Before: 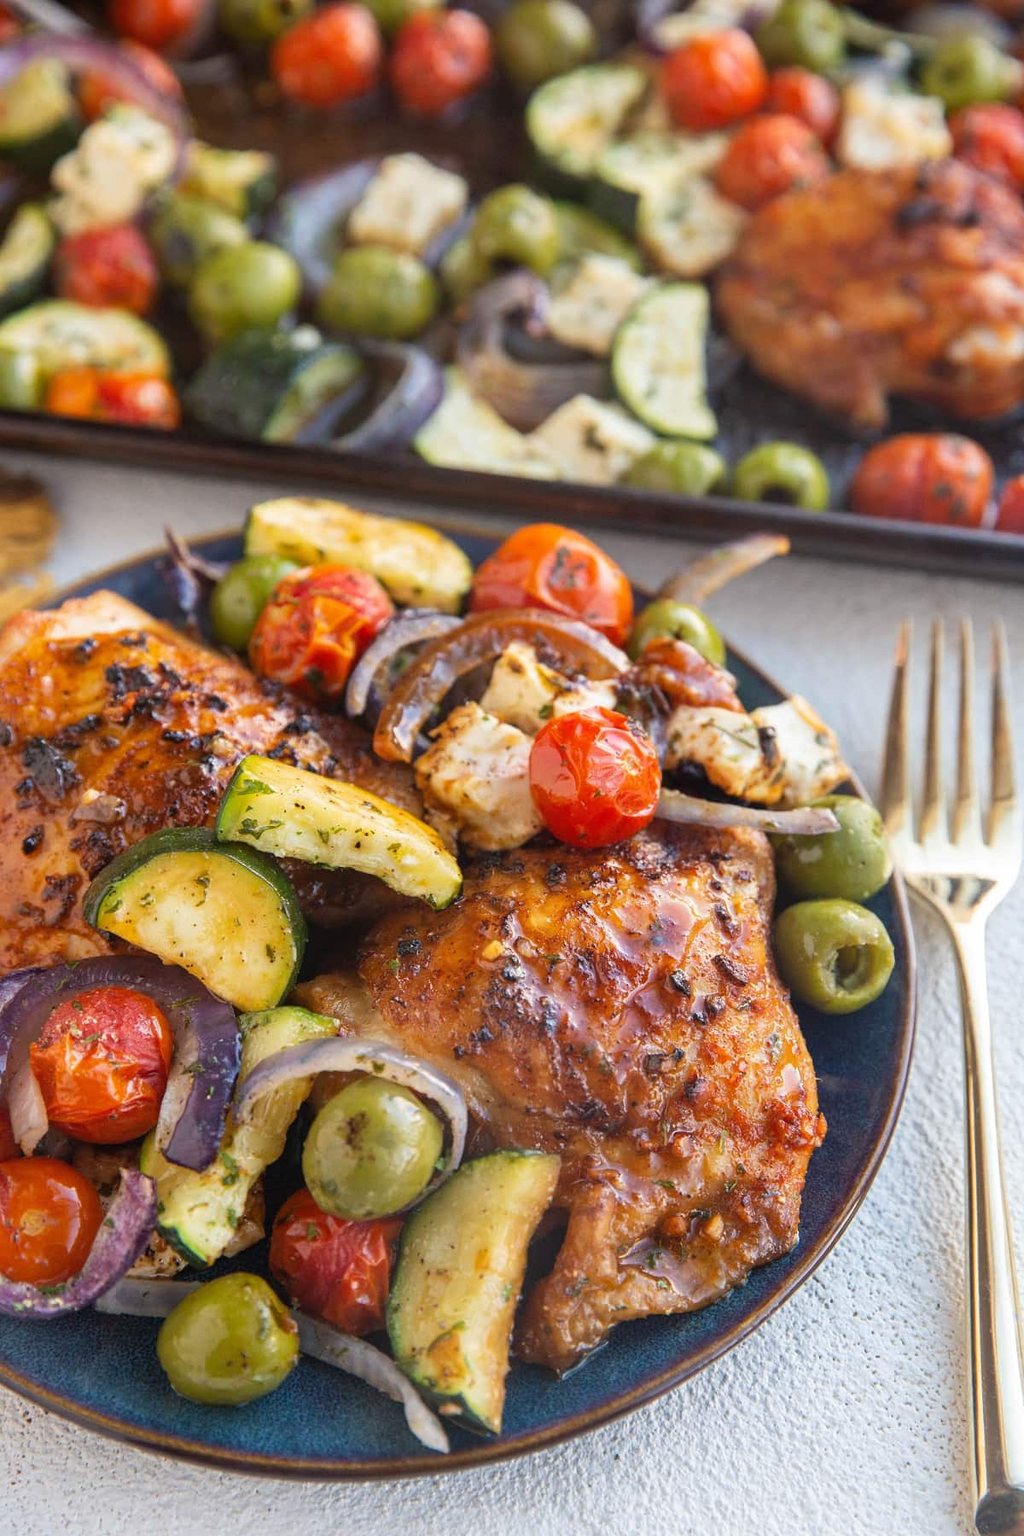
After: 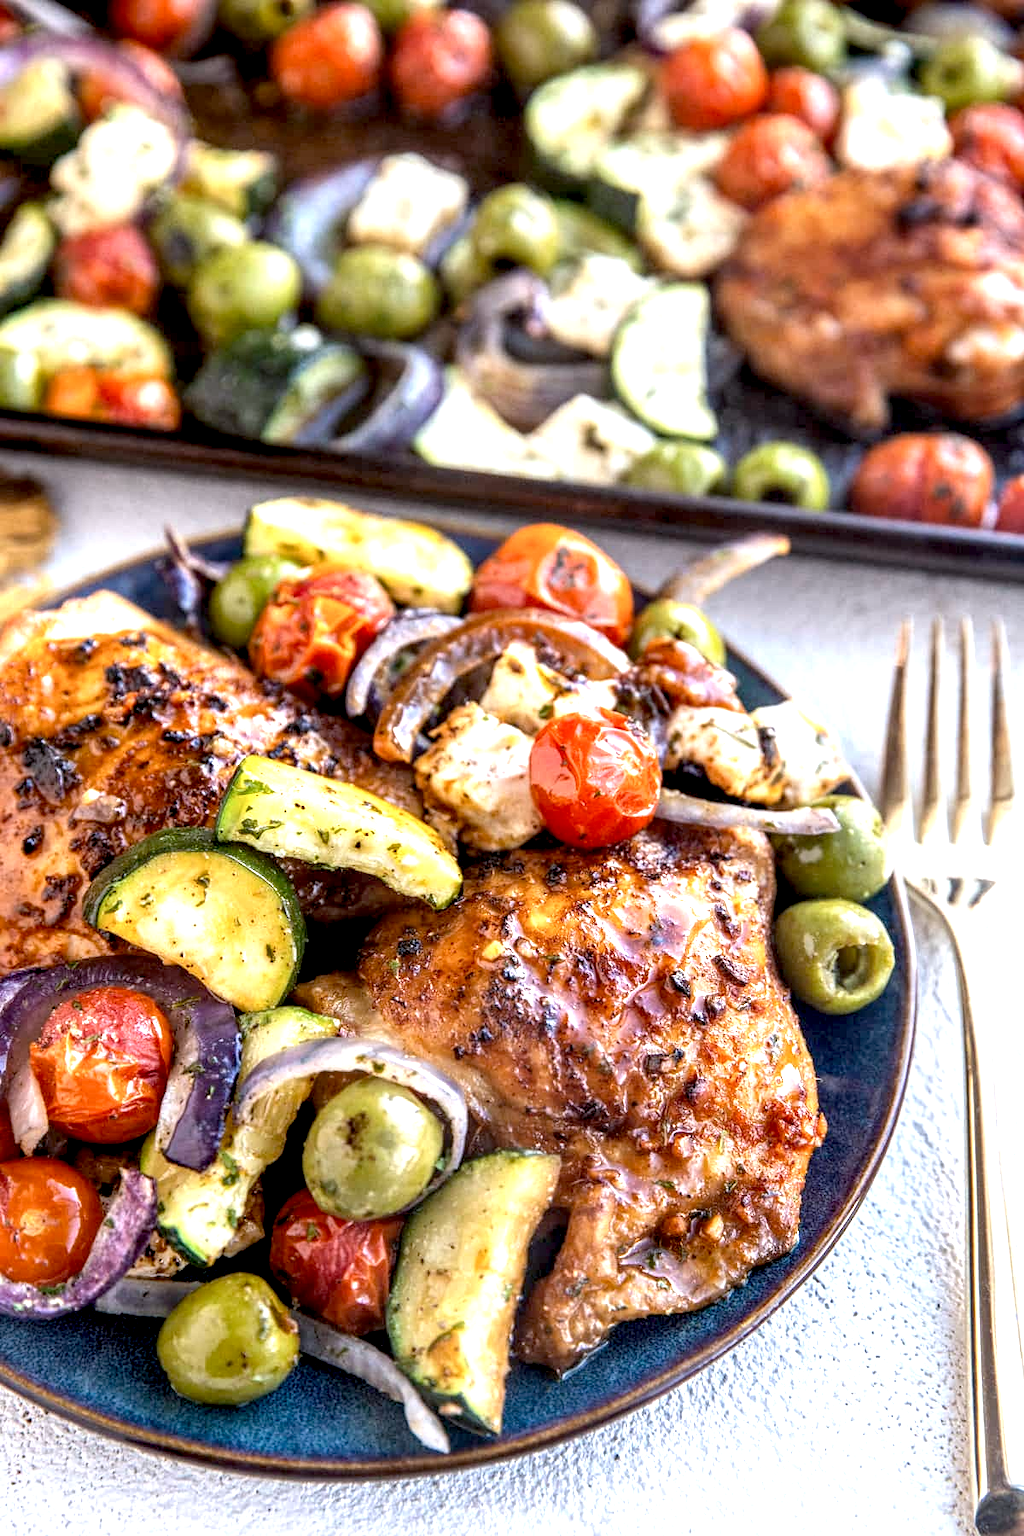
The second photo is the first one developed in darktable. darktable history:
local contrast: highlights 60%, shadows 60%, detail 160%
exposure: black level correction 0.012, exposure 0.7 EV, compensate exposure bias true, compensate highlight preservation false
color zones: curves: ch1 [(0, 0.469) (0.001, 0.469) (0.12, 0.446) (0.248, 0.469) (0.5, 0.5) (0.748, 0.5) (0.999, 0.469) (1, 0.469)]
color calibration: illuminant as shot in camera, x 0.358, y 0.373, temperature 4628.91 K
